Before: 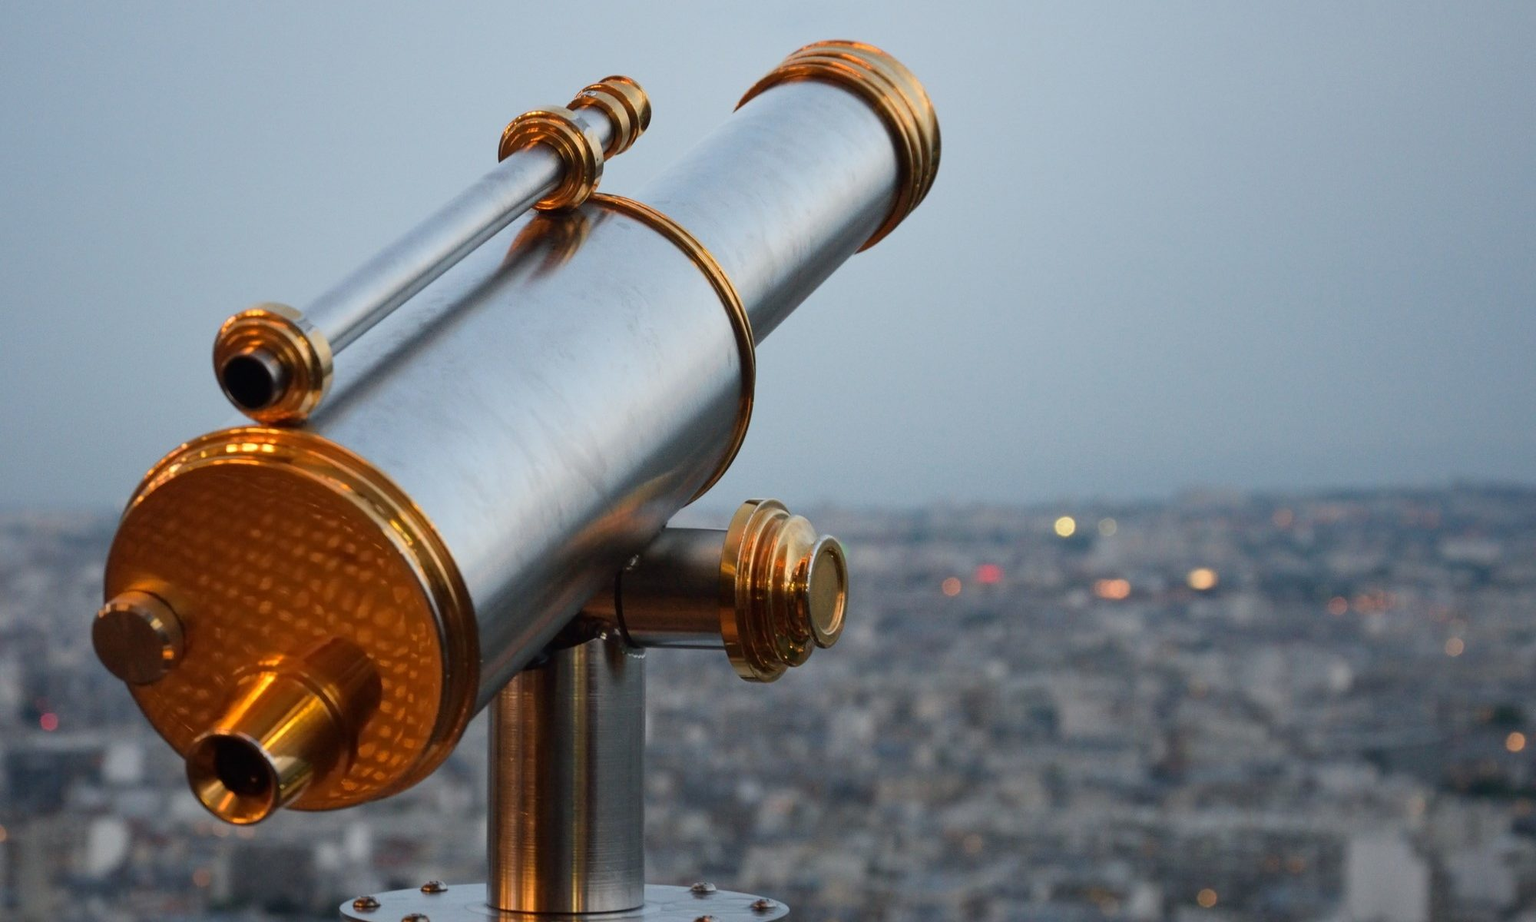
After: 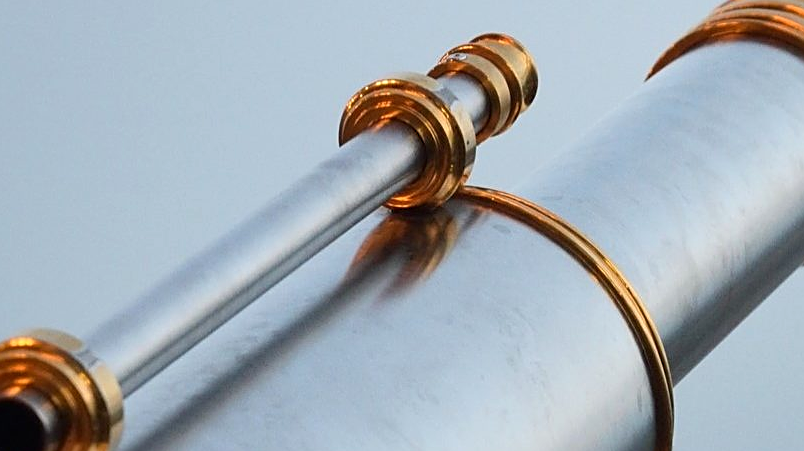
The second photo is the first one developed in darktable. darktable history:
crop: left 15.531%, top 5.438%, right 44.262%, bottom 56.933%
sharpen: on, module defaults
levels: black 8.53%, levels [0, 0.476, 0.951]
